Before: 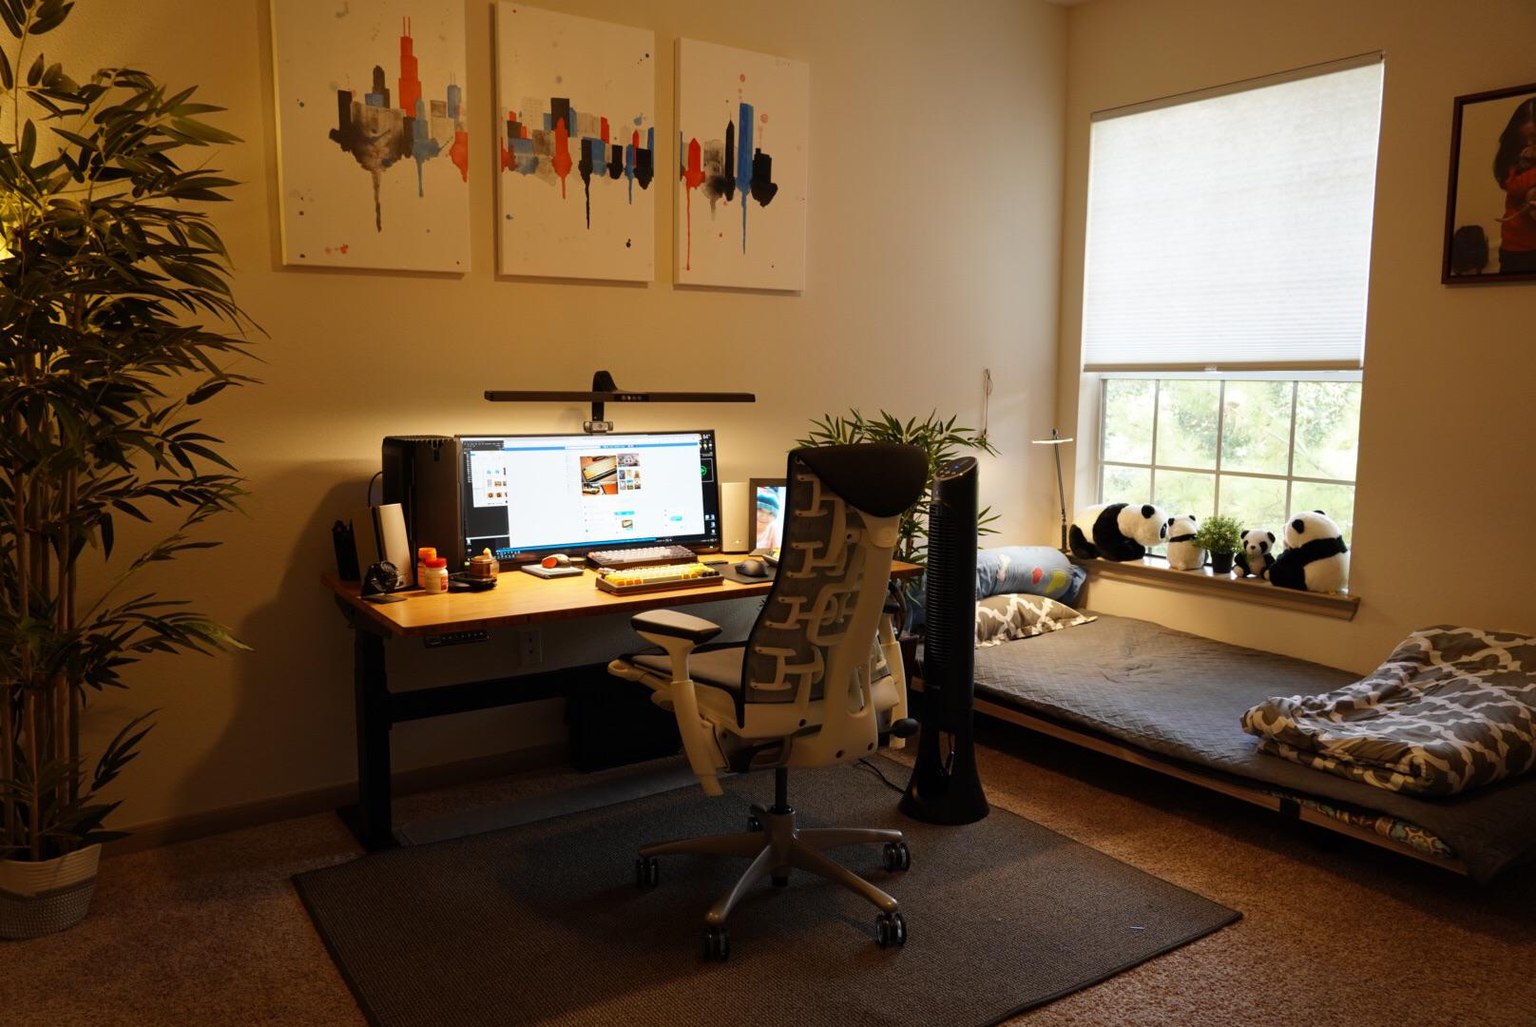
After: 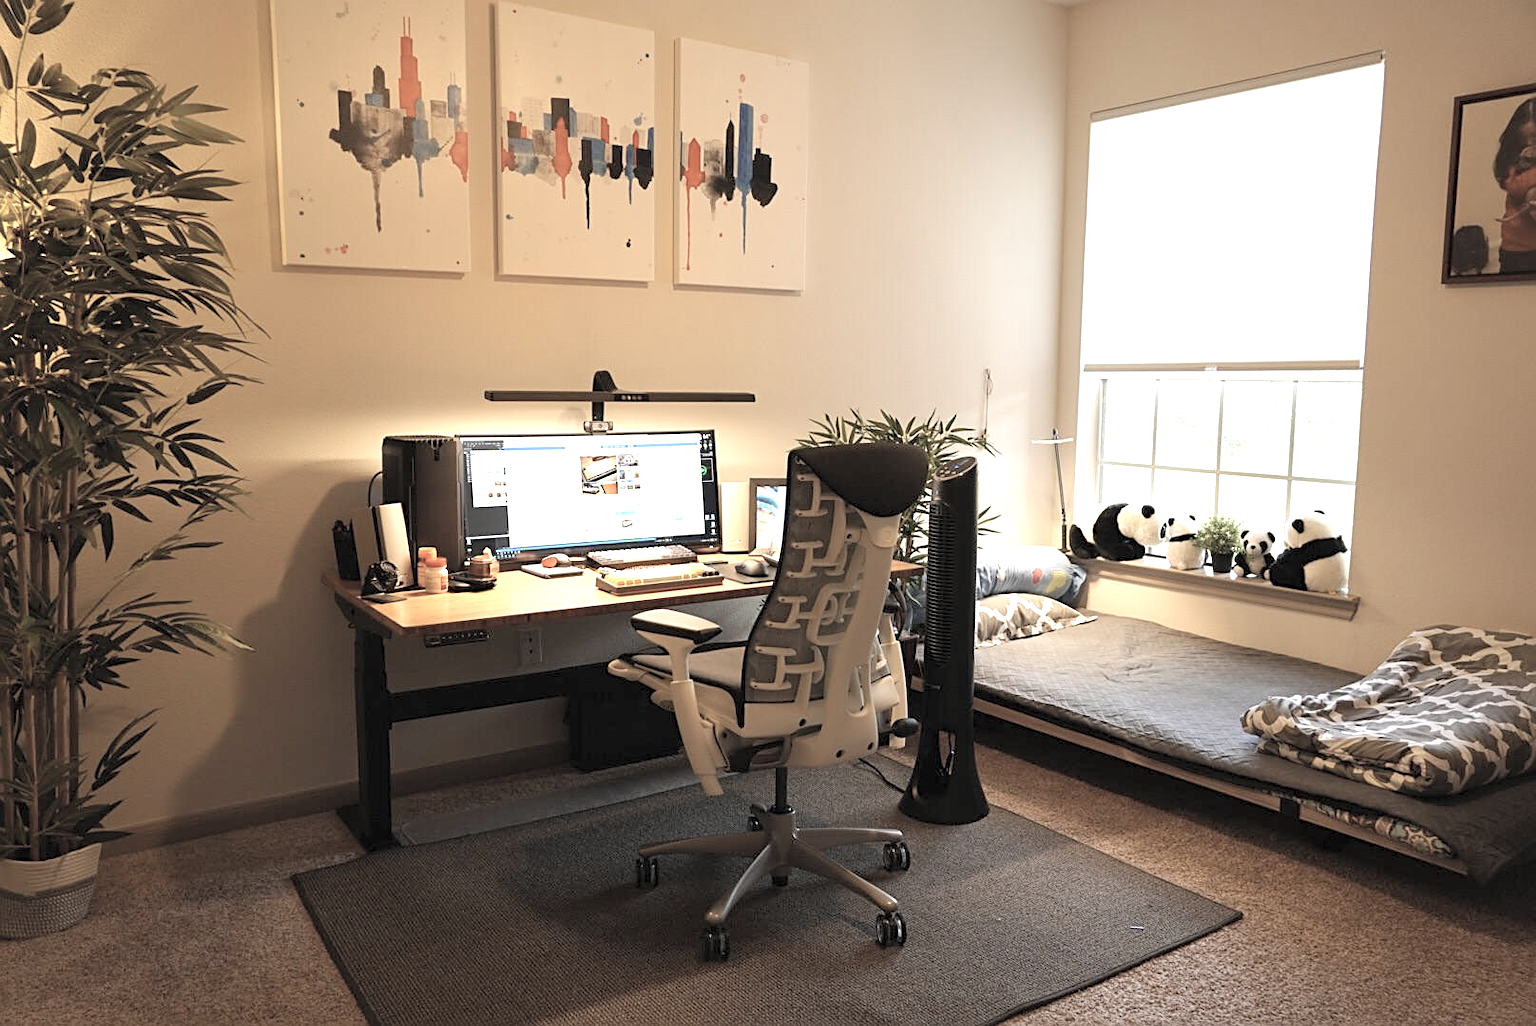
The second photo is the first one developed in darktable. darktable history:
exposure: black level correction 0, exposure 1.03 EV, compensate highlight preservation false
contrast brightness saturation: brightness 0.181, saturation -0.517
sharpen: on, module defaults
